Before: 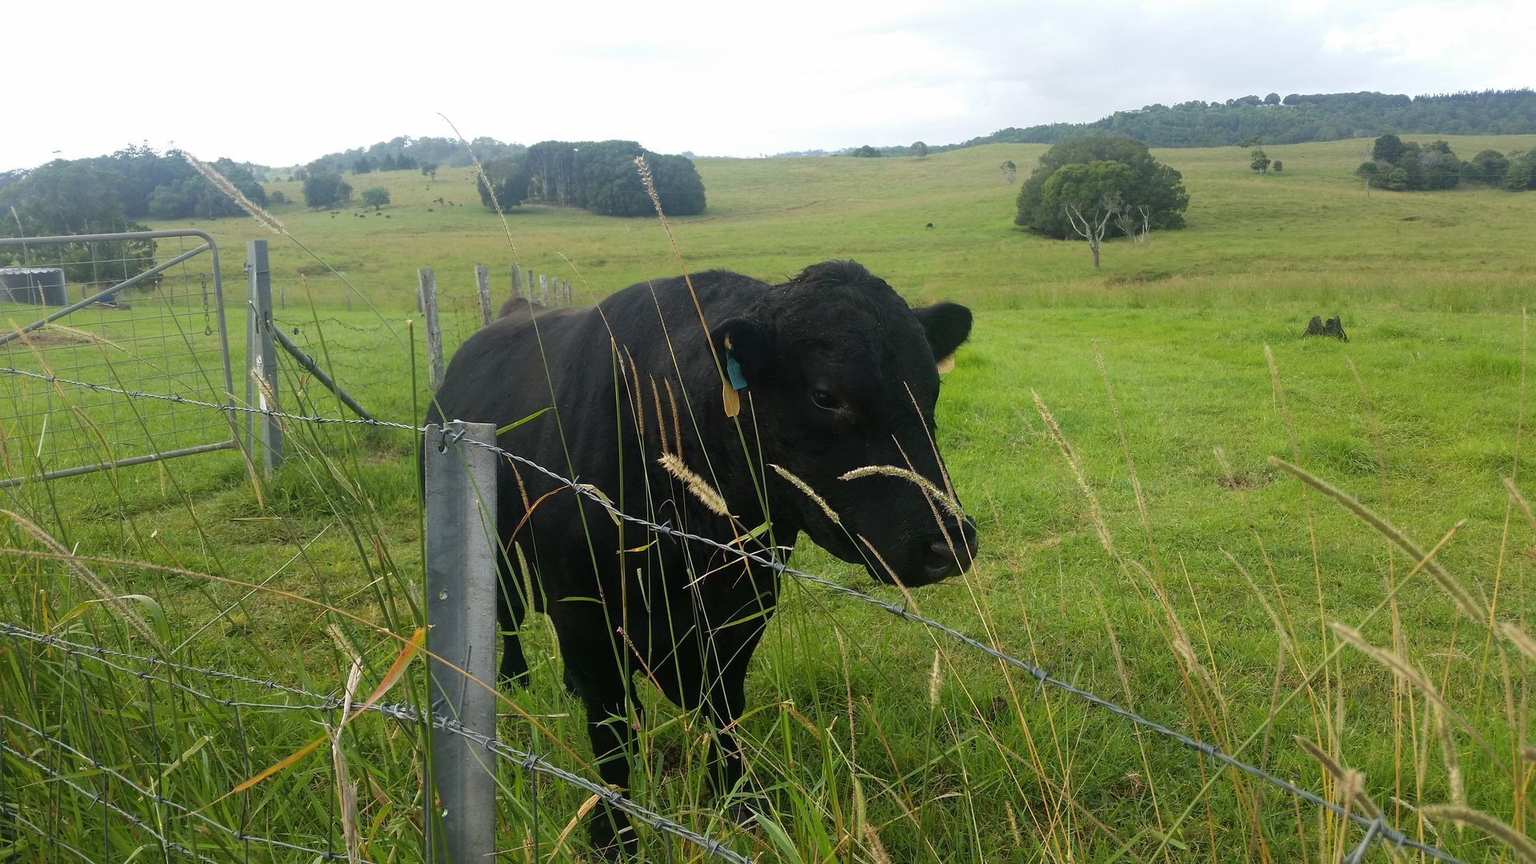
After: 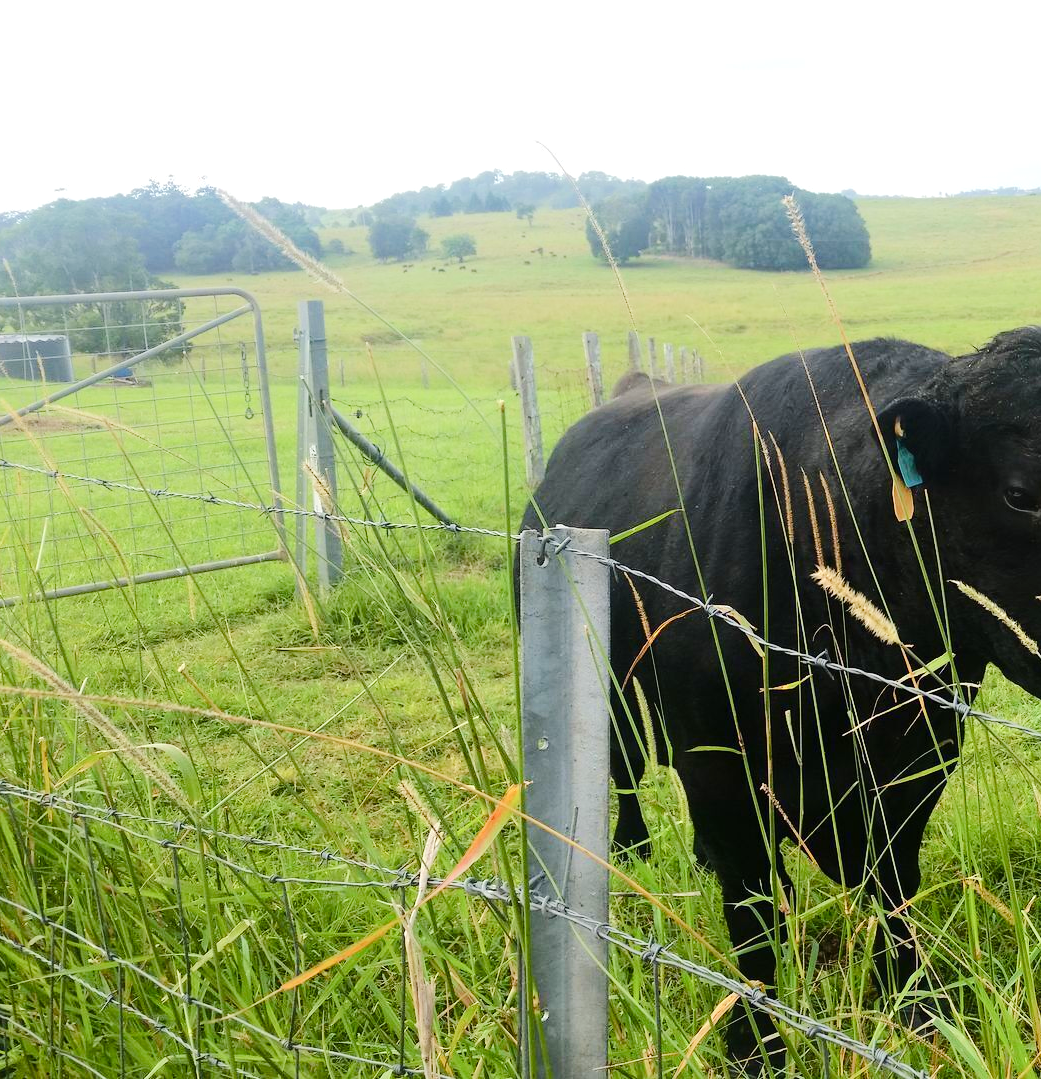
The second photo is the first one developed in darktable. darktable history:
crop: left 0.585%, right 45.187%, bottom 0.089%
color balance rgb: shadows lift › luminance 0.82%, shadows lift › chroma 0.109%, shadows lift › hue 21.13°, perceptual saturation grading › global saturation 0.793%, perceptual saturation grading › highlights -18.613%, perceptual saturation grading › mid-tones 6.797%, perceptual saturation grading › shadows 27.694%, global vibrance 20%
tone equalizer: -7 EV 0.153 EV, -6 EV 0.564 EV, -5 EV 1.18 EV, -4 EV 1.34 EV, -3 EV 1.13 EV, -2 EV 0.6 EV, -1 EV 0.166 EV, edges refinement/feathering 500, mask exposure compensation -1.57 EV, preserve details no
